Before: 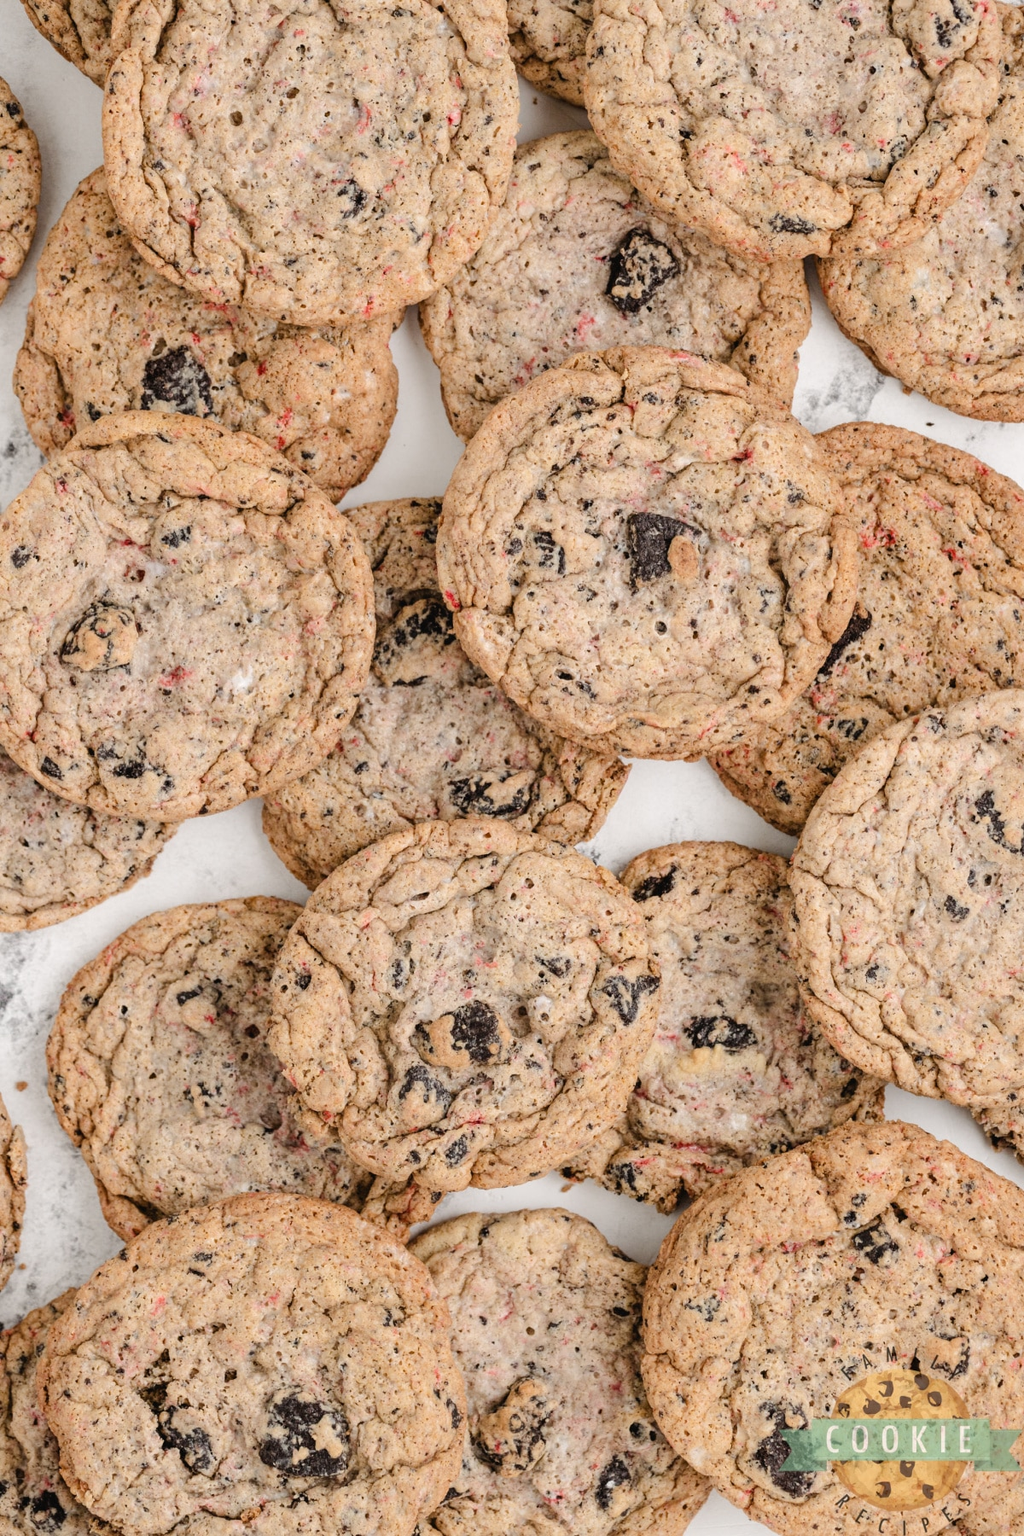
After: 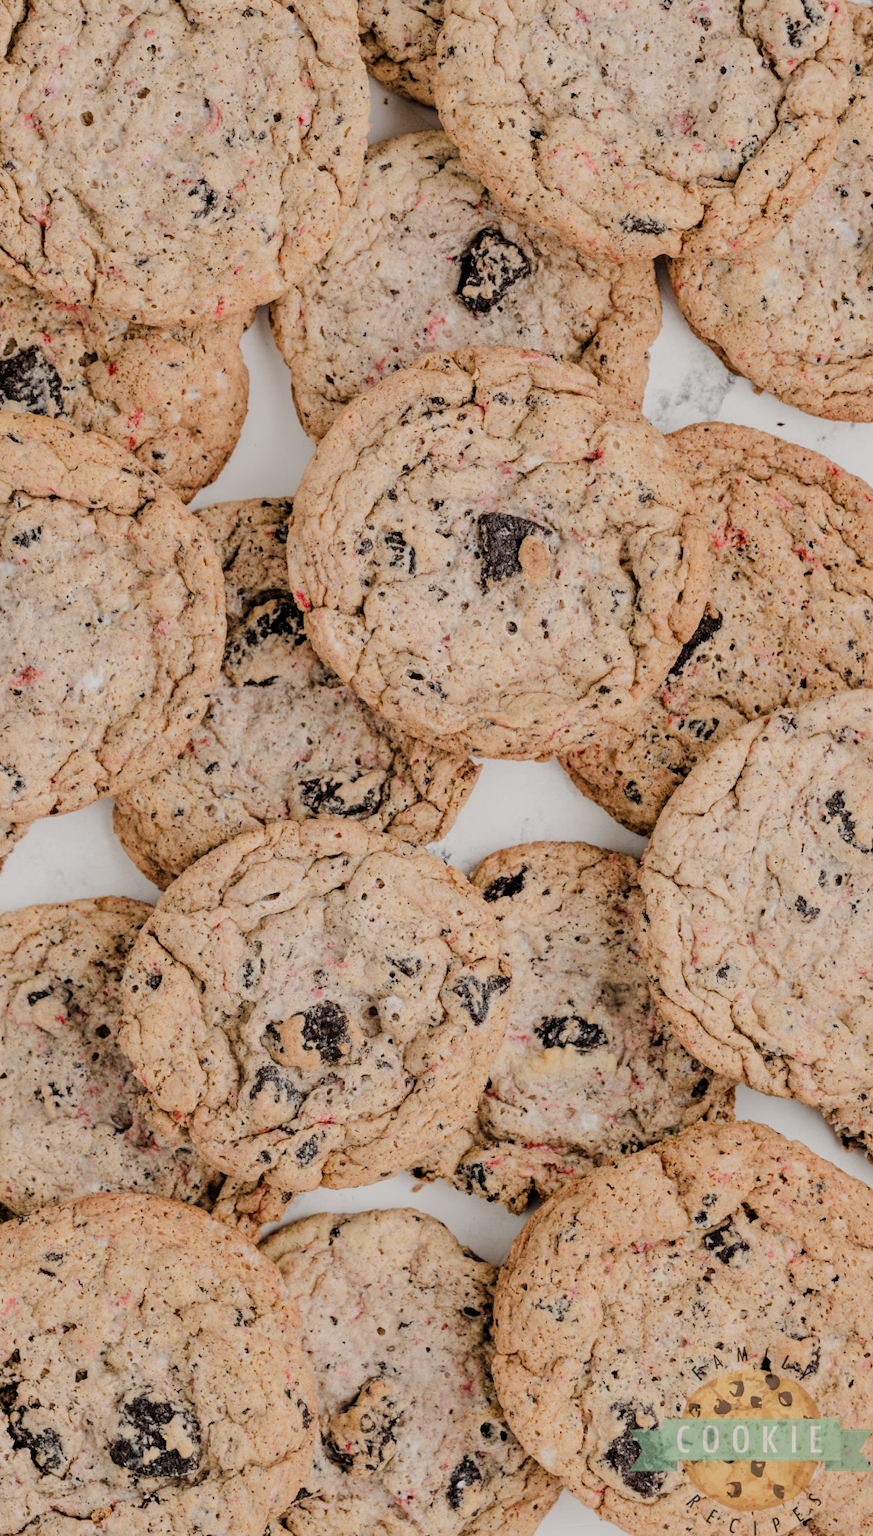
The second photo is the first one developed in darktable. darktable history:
filmic rgb: black relative exposure -7.65 EV, white relative exposure 4.56 EV, hardness 3.61
crop and rotate: left 14.584%
